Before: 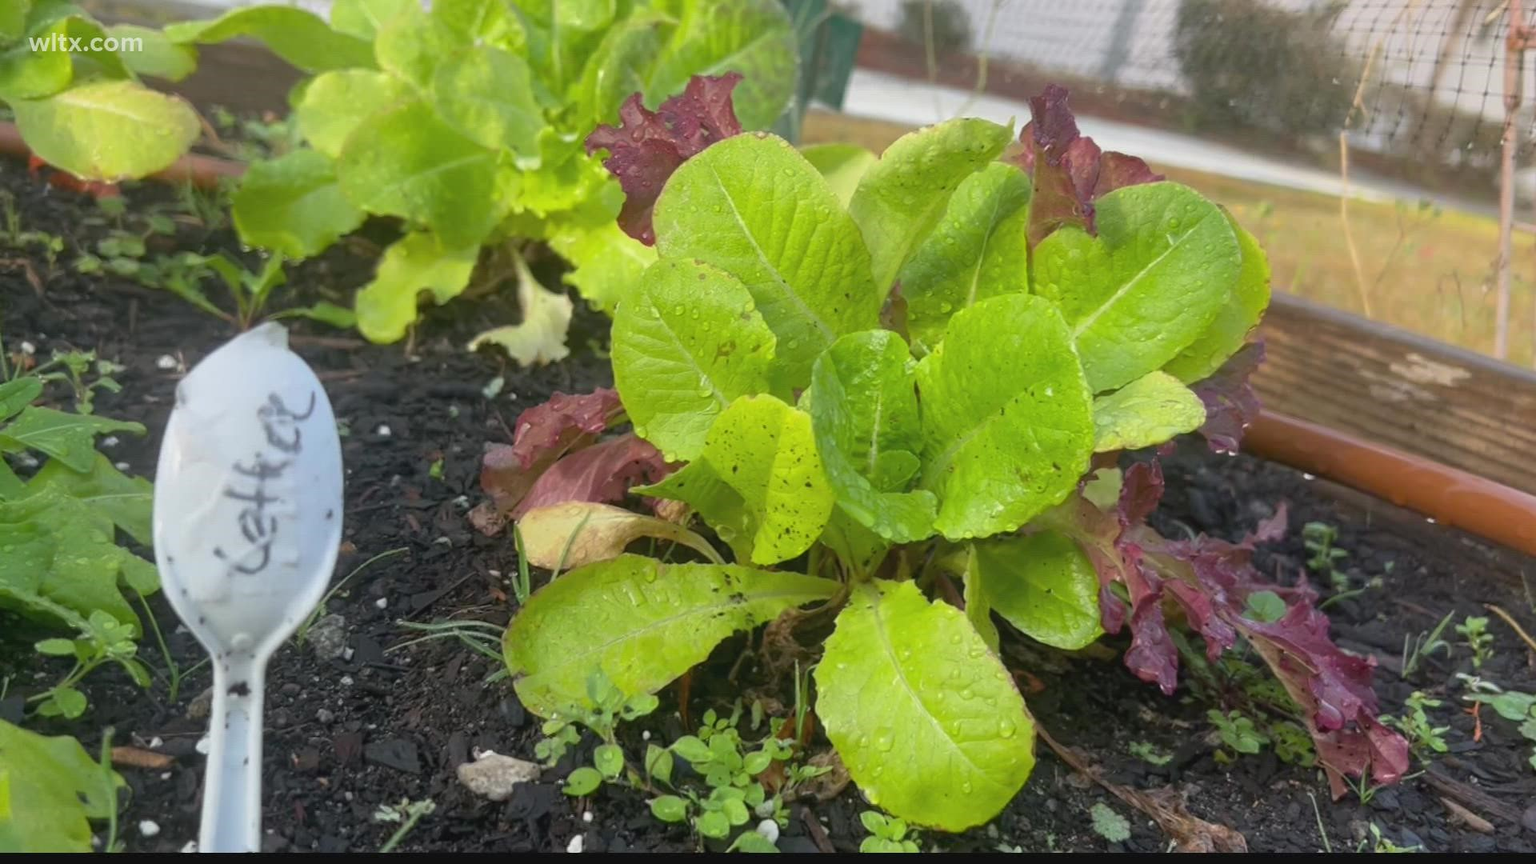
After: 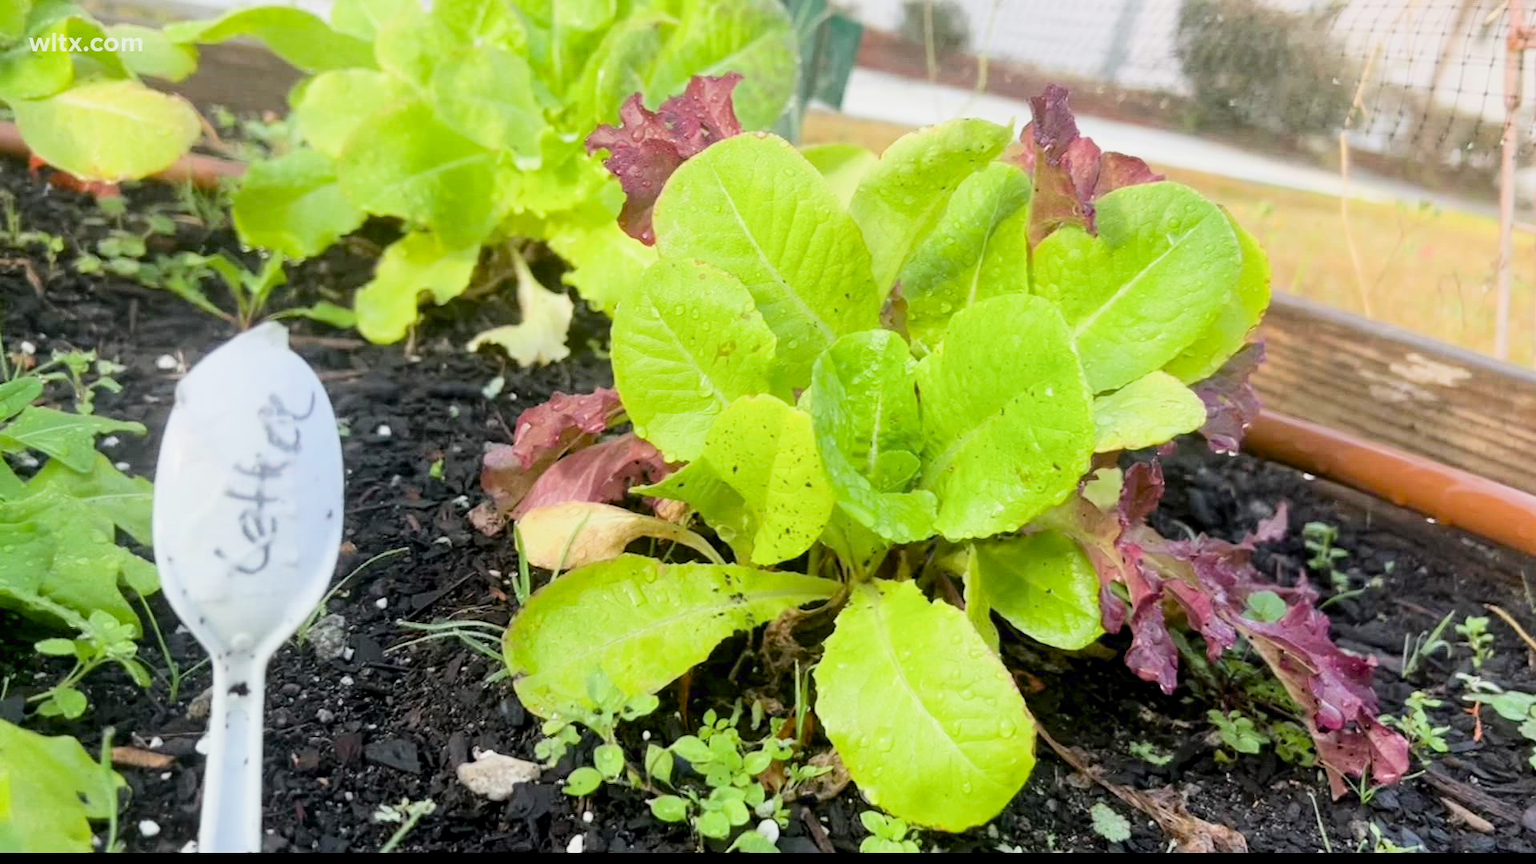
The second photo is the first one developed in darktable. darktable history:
exposure: black level correction 0.01, exposure 1 EV, compensate highlight preservation false
filmic rgb: black relative exposure -7.5 EV, white relative exposure 5 EV, hardness 3.31, contrast 1.3, contrast in shadows safe
